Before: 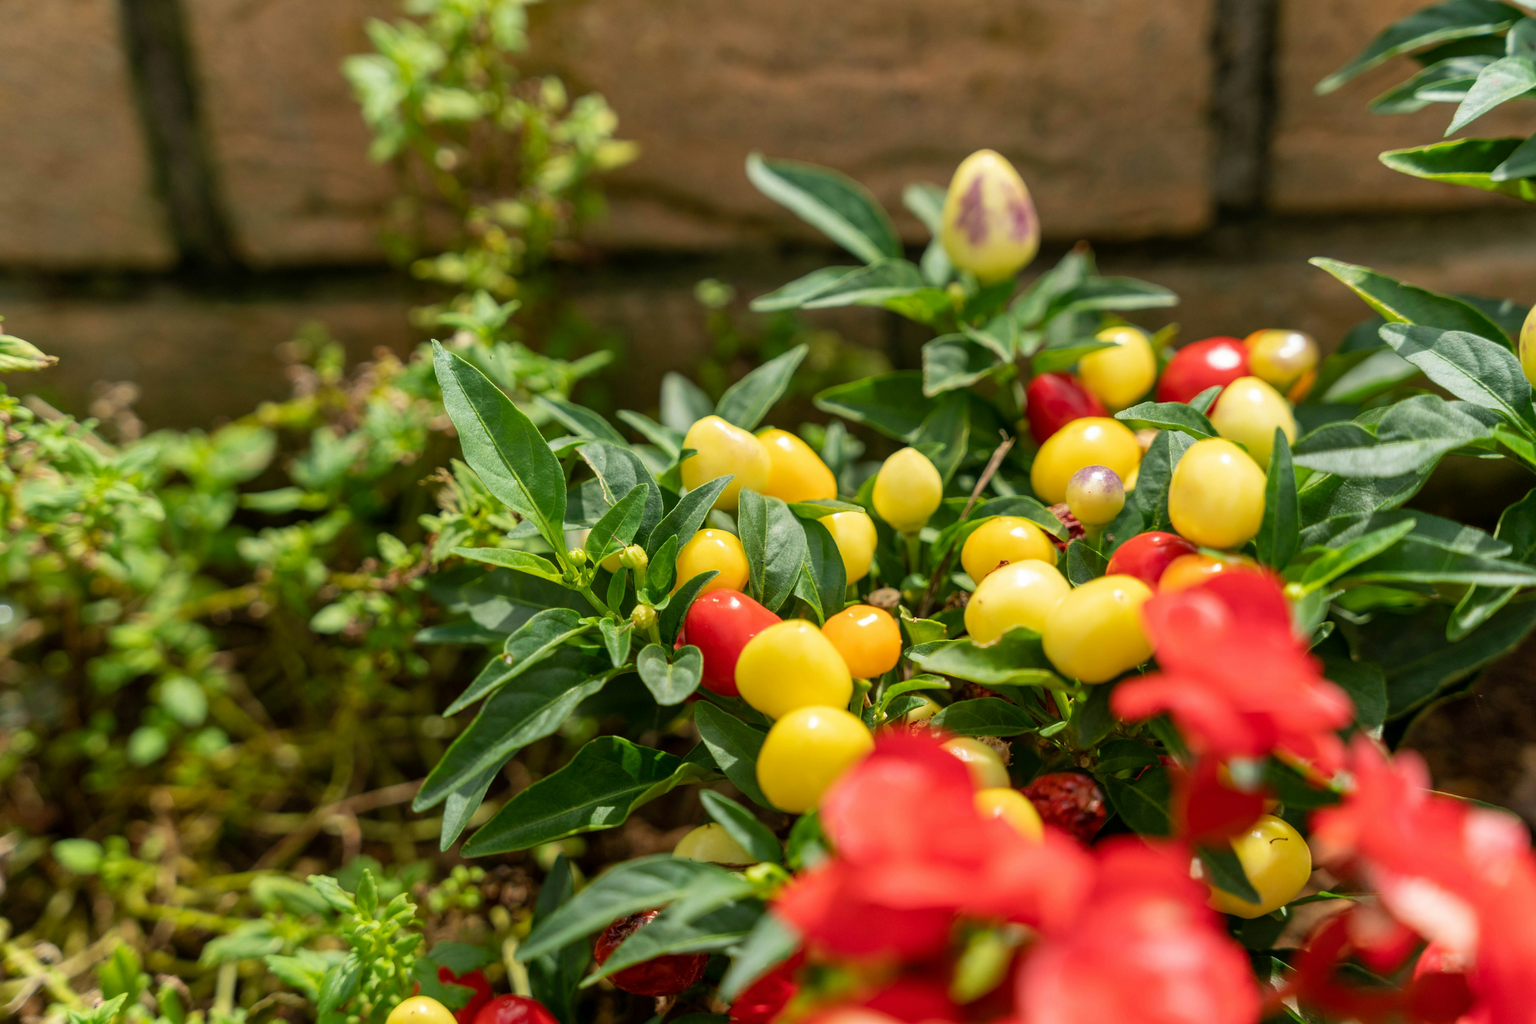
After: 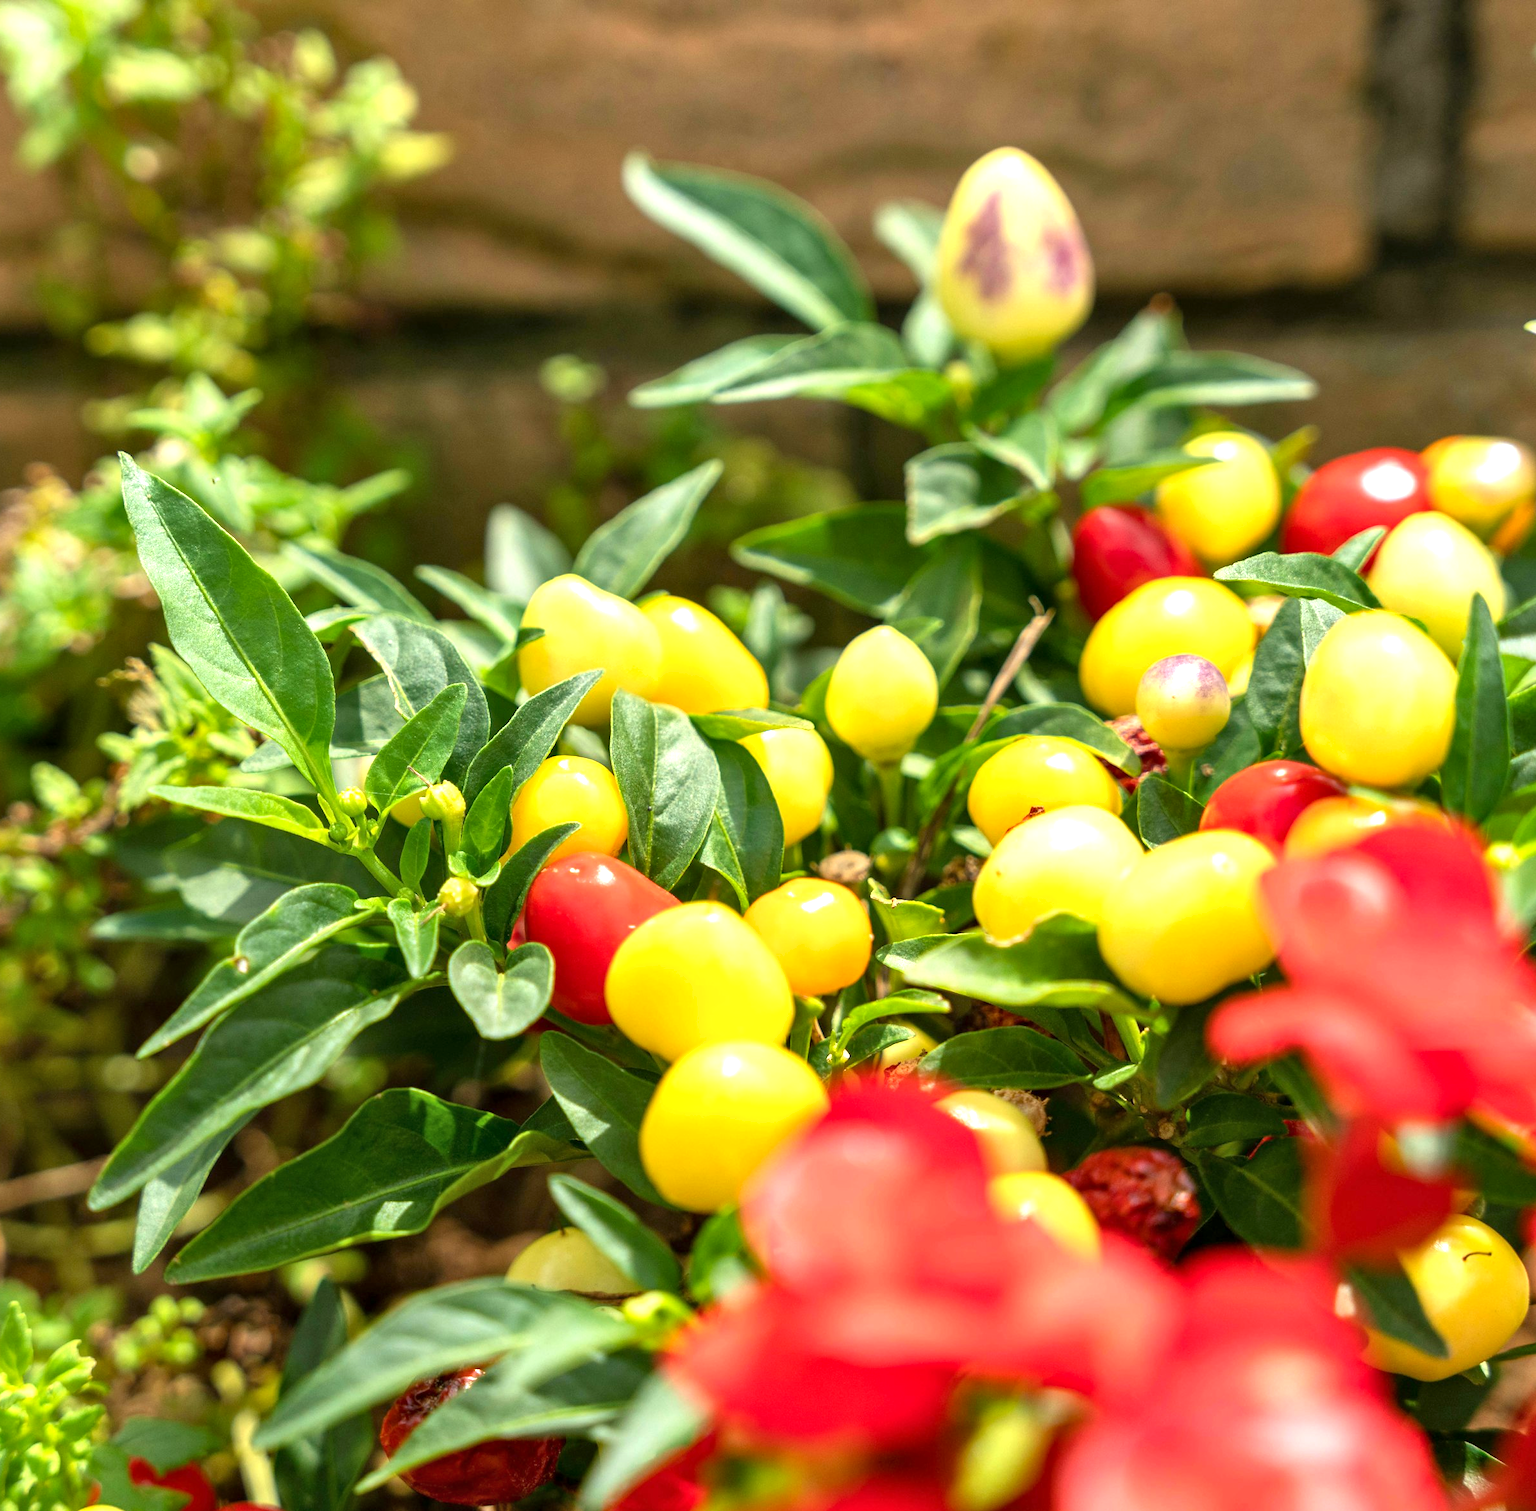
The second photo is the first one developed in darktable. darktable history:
shadows and highlights: shadows 36.81, highlights -27.93, soften with gaussian
crop and rotate: left 23.303%, top 5.628%, right 14.322%, bottom 2.302%
exposure: black level correction 0, exposure 0.935 EV, compensate highlight preservation false
